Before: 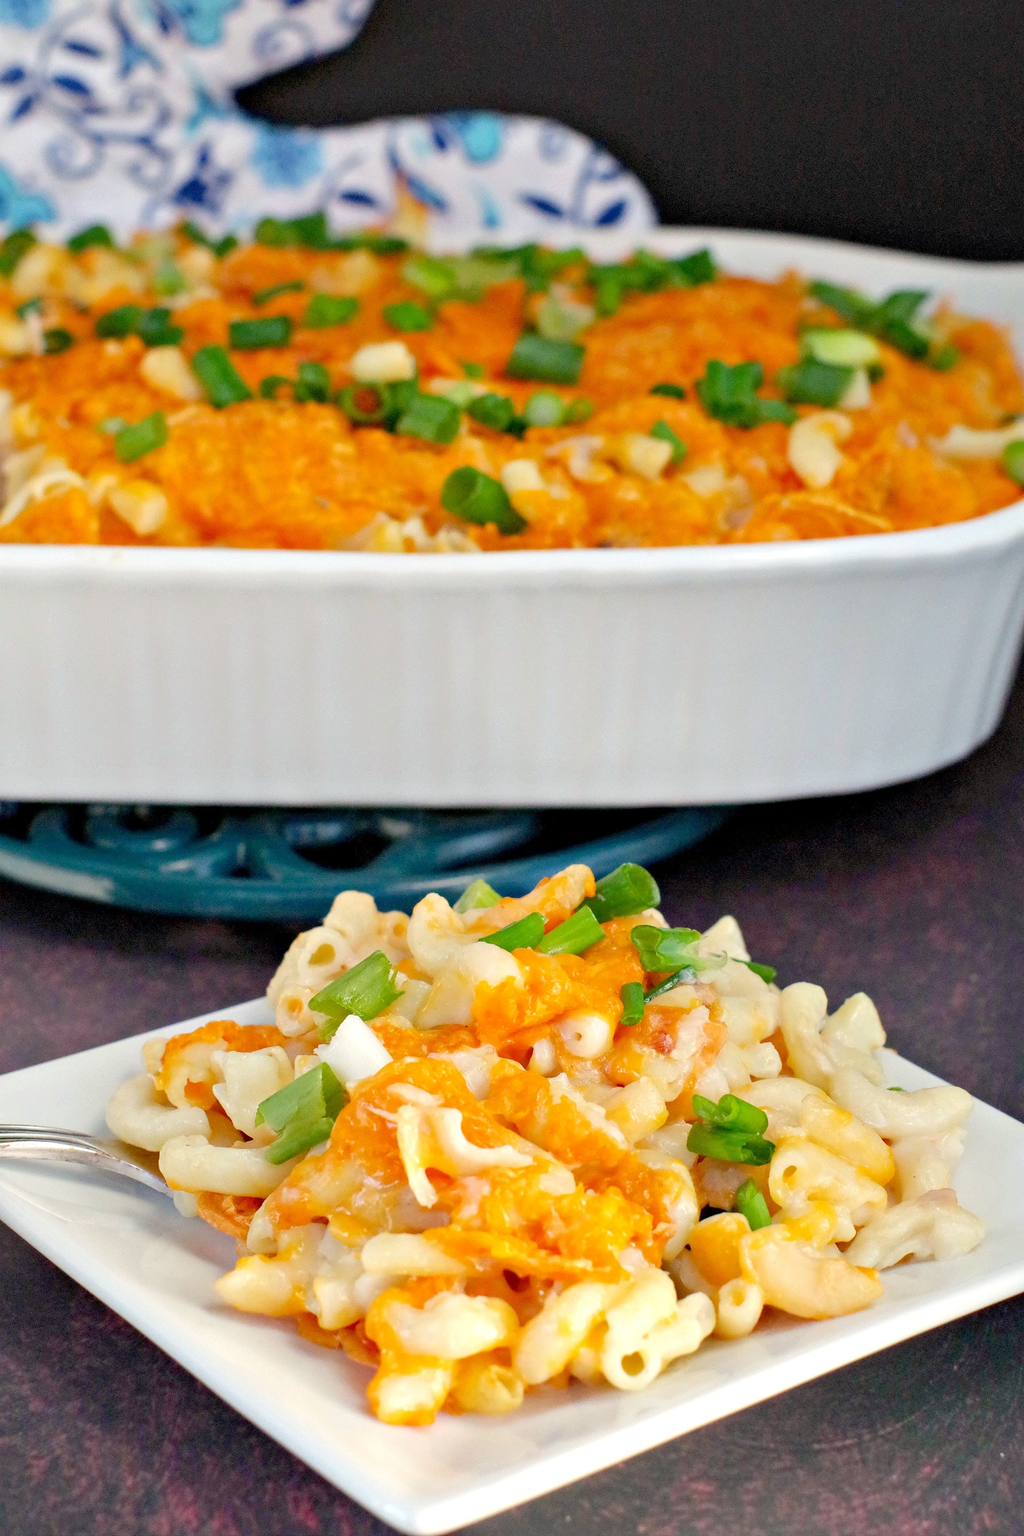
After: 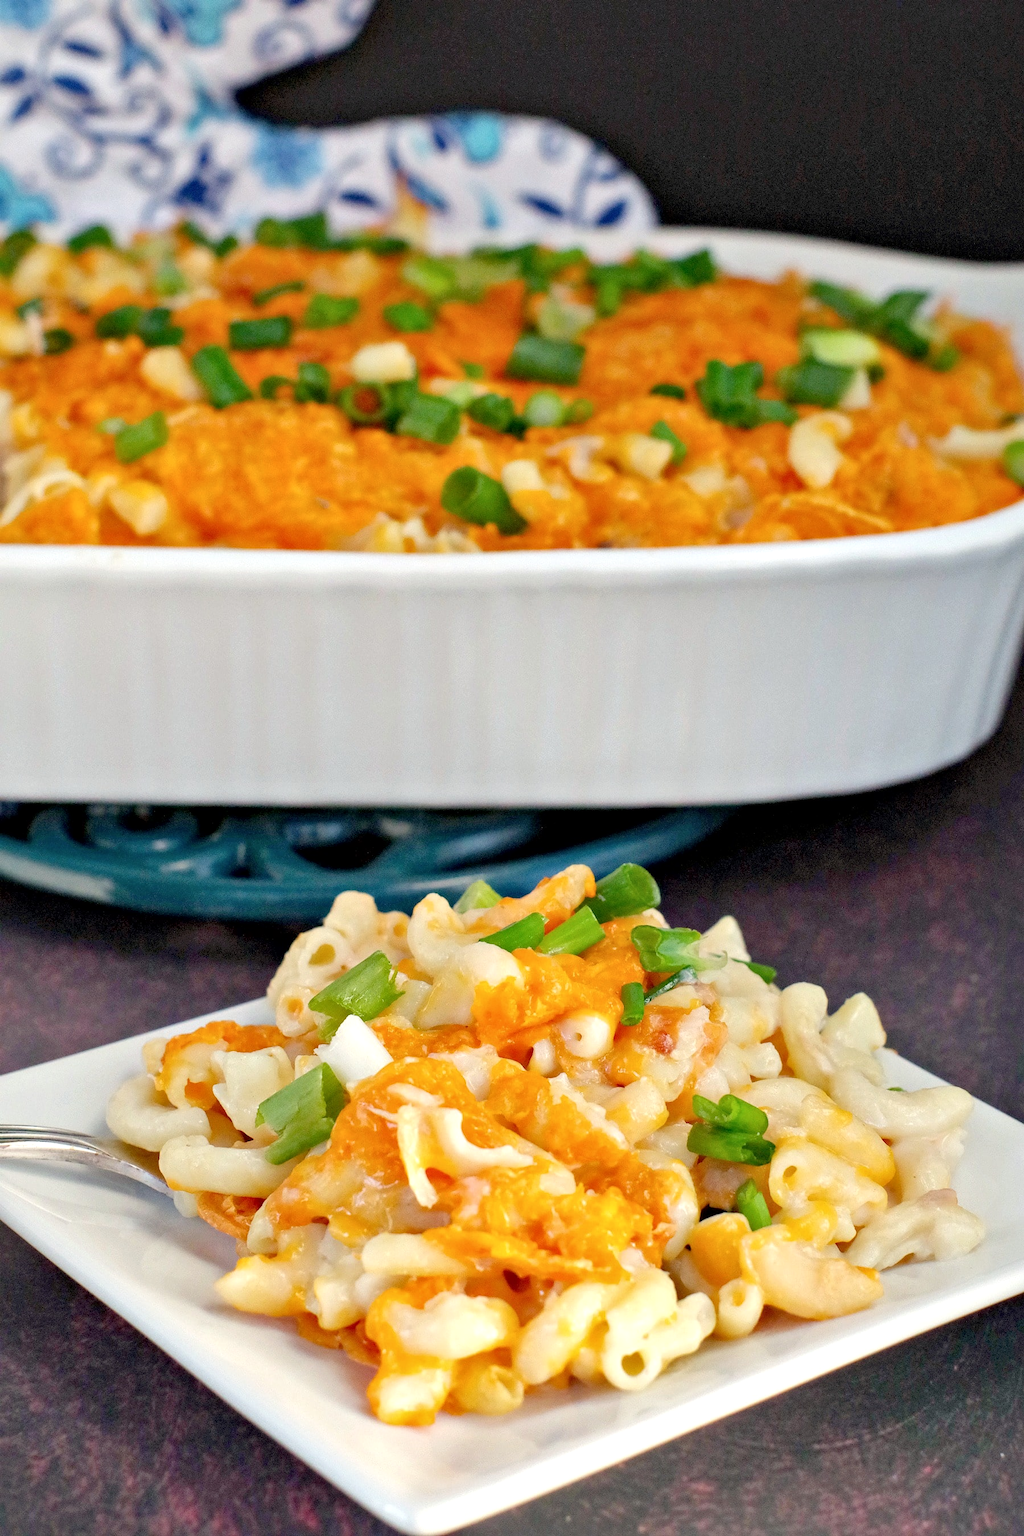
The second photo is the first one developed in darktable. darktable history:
contrast brightness saturation: saturation -0.028
local contrast: mode bilateral grid, contrast 19, coarseness 50, detail 119%, midtone range 0.2
